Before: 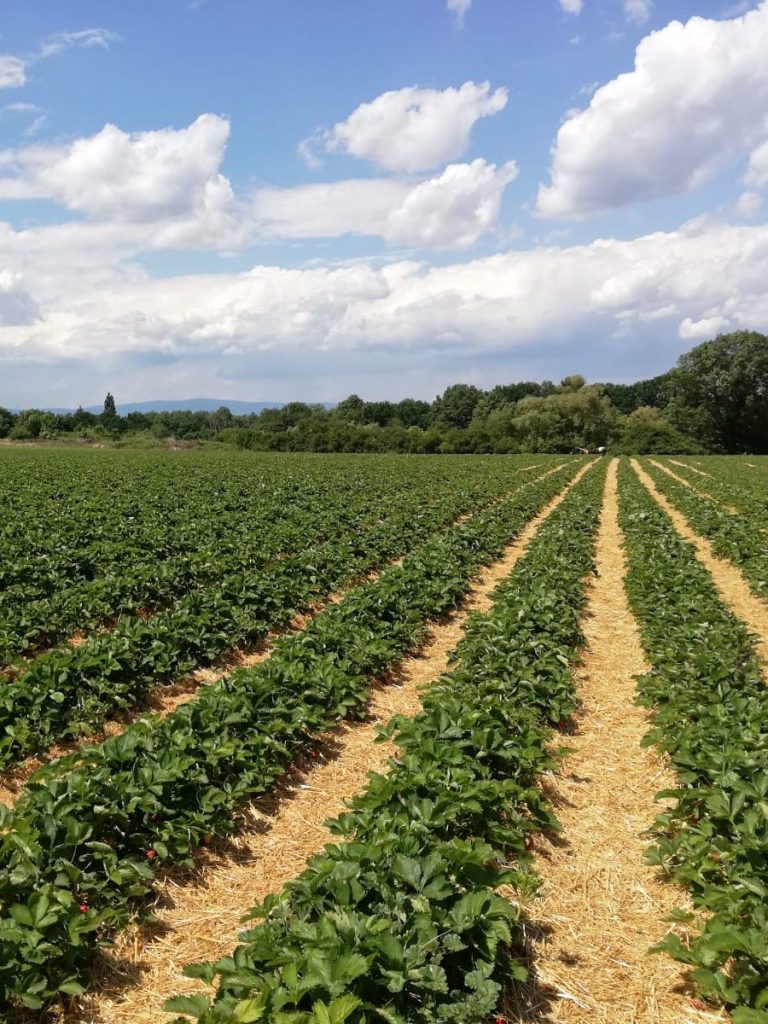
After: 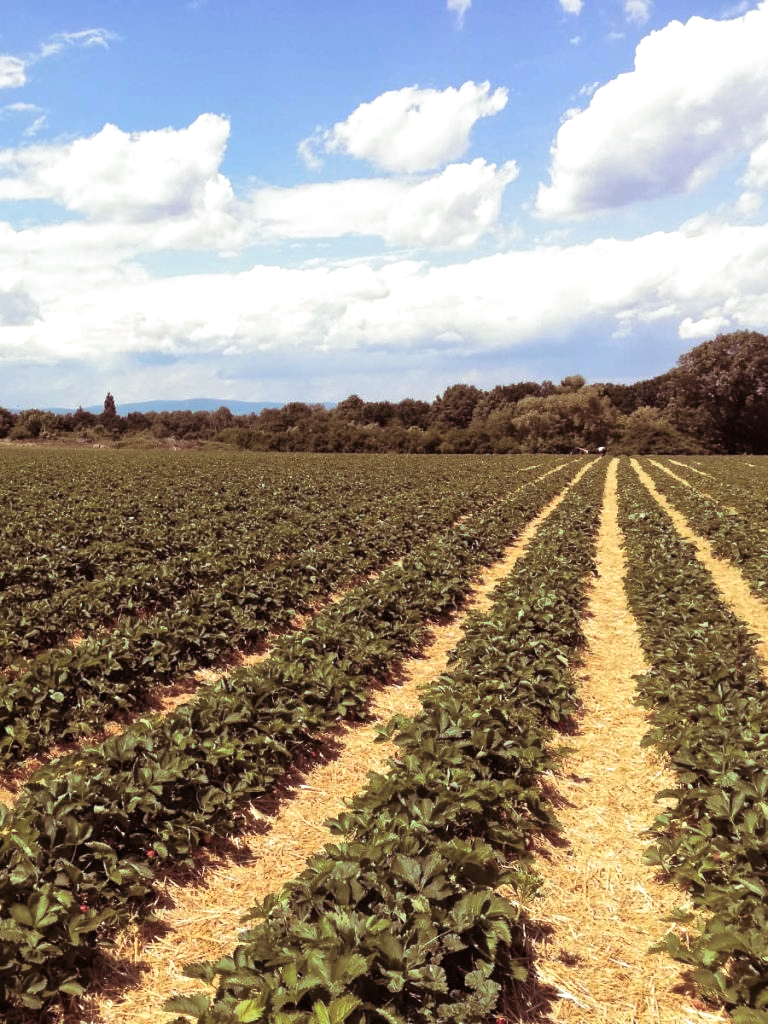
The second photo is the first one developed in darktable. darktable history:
split-toning: on, module defaults
exposure: exposure 0.375 EV, compensate highlight preservation false
